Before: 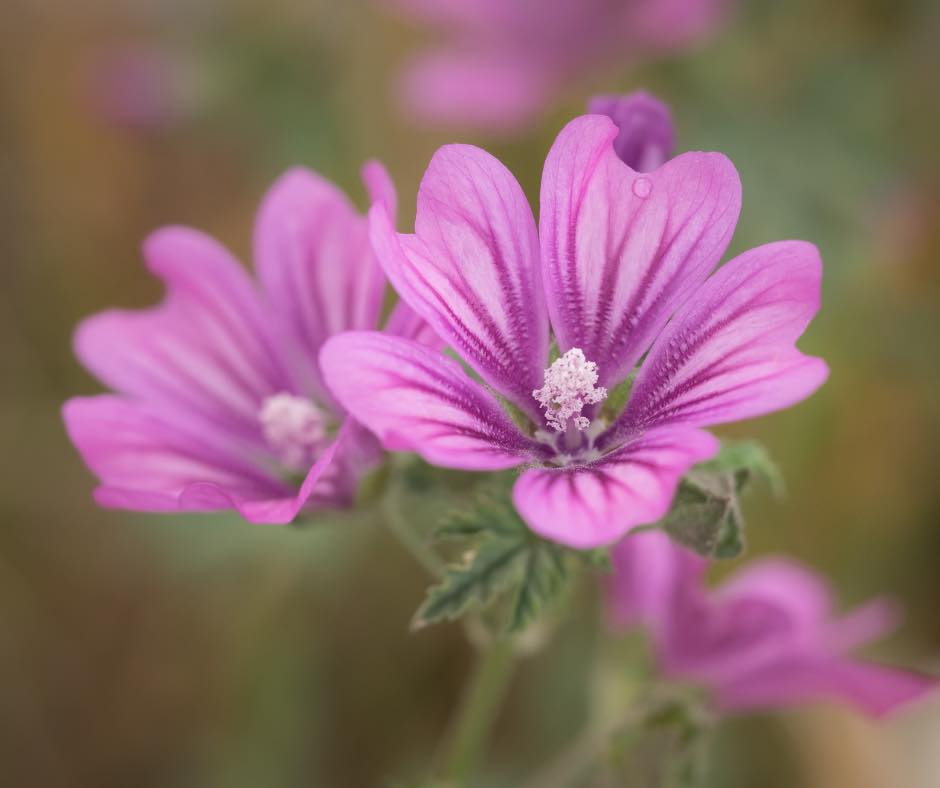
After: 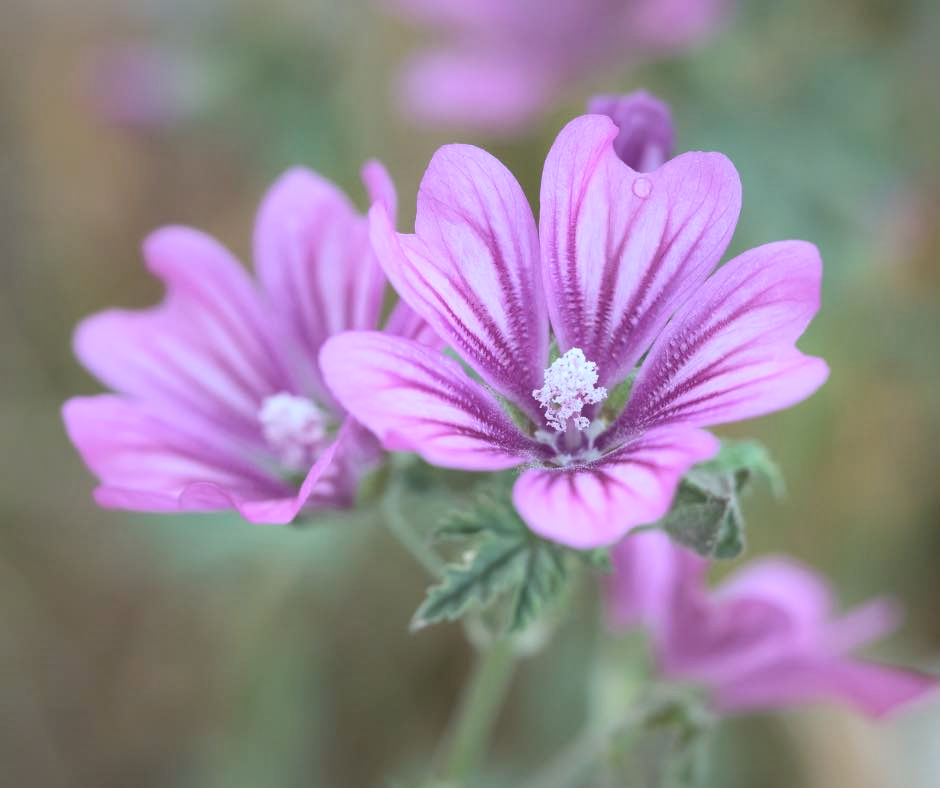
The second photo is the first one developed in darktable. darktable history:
local contrast: mode bilateral grid, contrast 20, coarseness 50, detail 120%, midtone range 0.2
contrast brightness saturation: contrast 0.14, brightness 0.21
color correction: highlights a* -10.69, highlights b* -19.19
shadows and highlights: shadows 60, soften with gaussian
